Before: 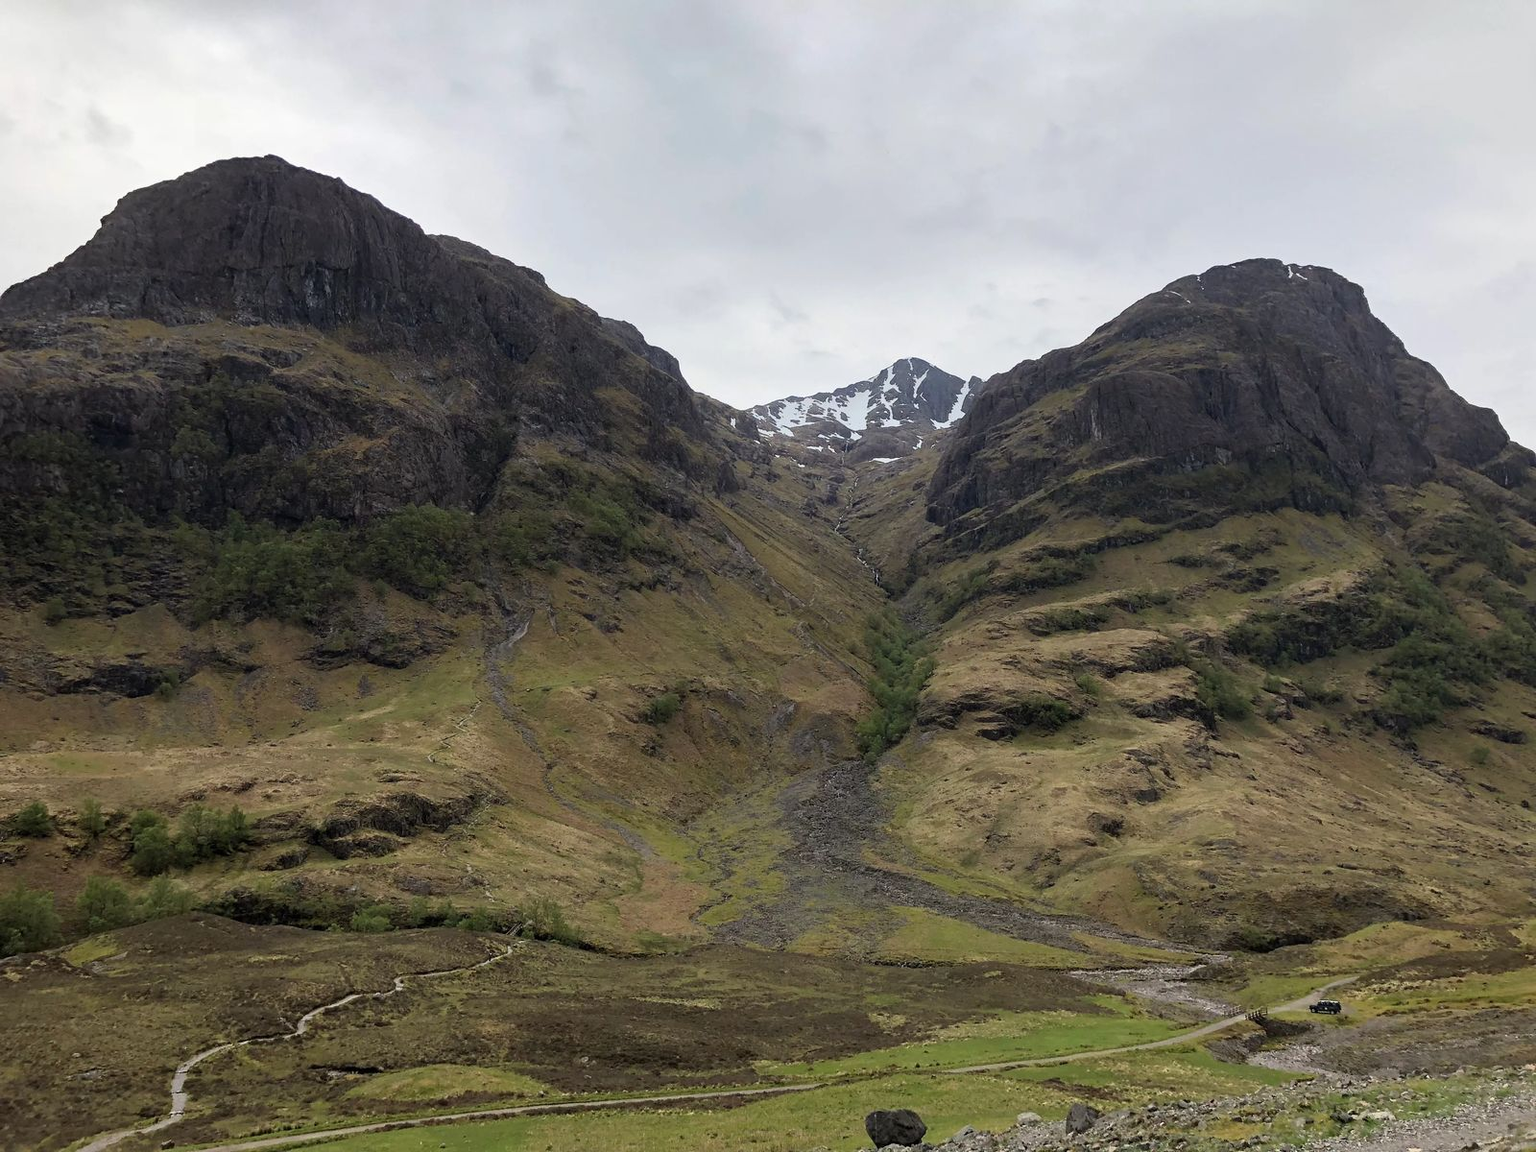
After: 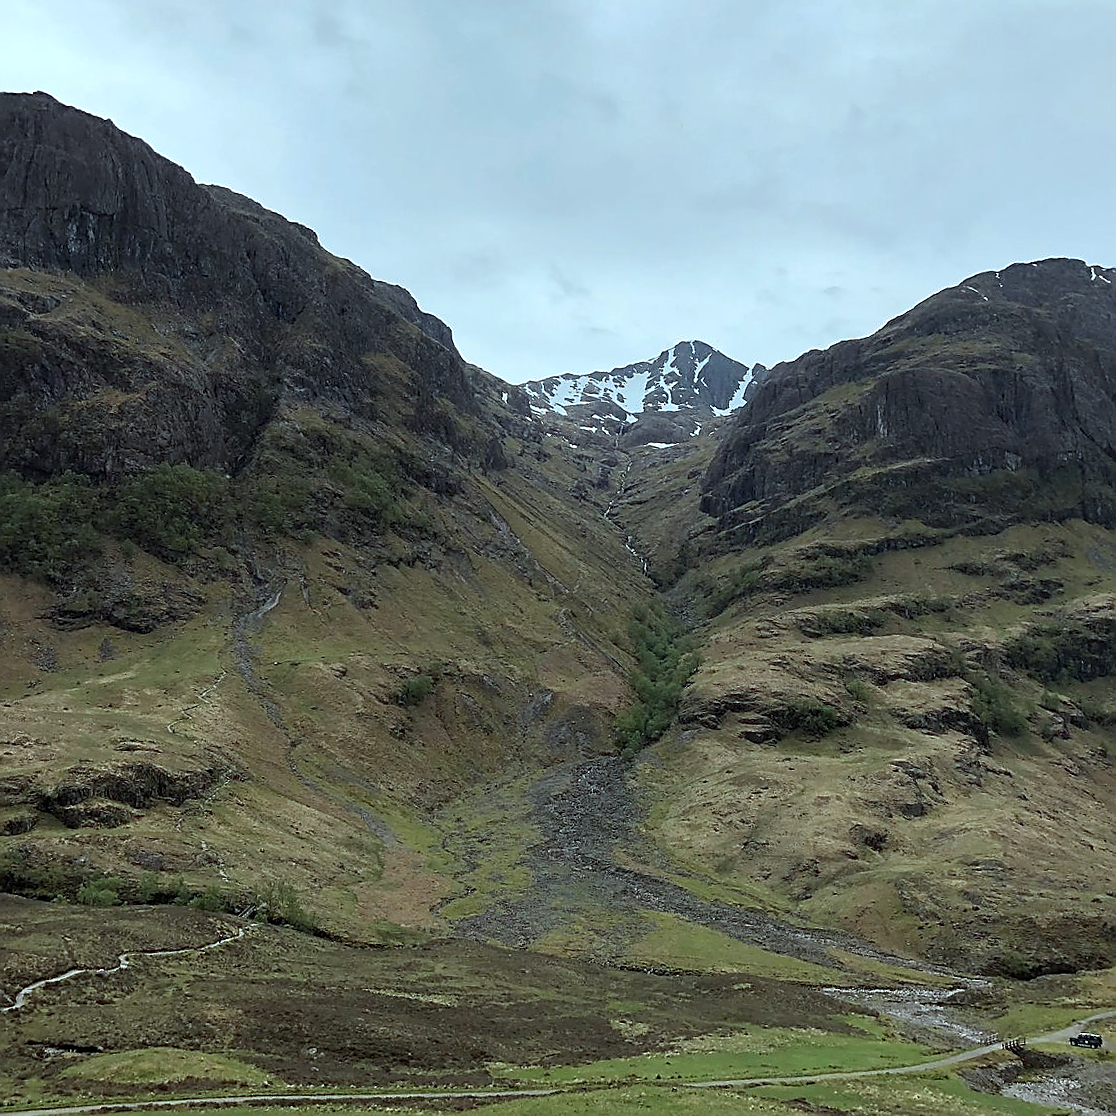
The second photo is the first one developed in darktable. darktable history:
contrast brightness saturation: saturation -0.05
color correction: highlights a* -10.04, highlights b* -10.37
sharpen: radius 1.4, amount 1.25, threshold 0.7
crop and rotate: angle -3.27°, left 14.277%, top 0.028%, right 10.766%, bottom 0.028%
